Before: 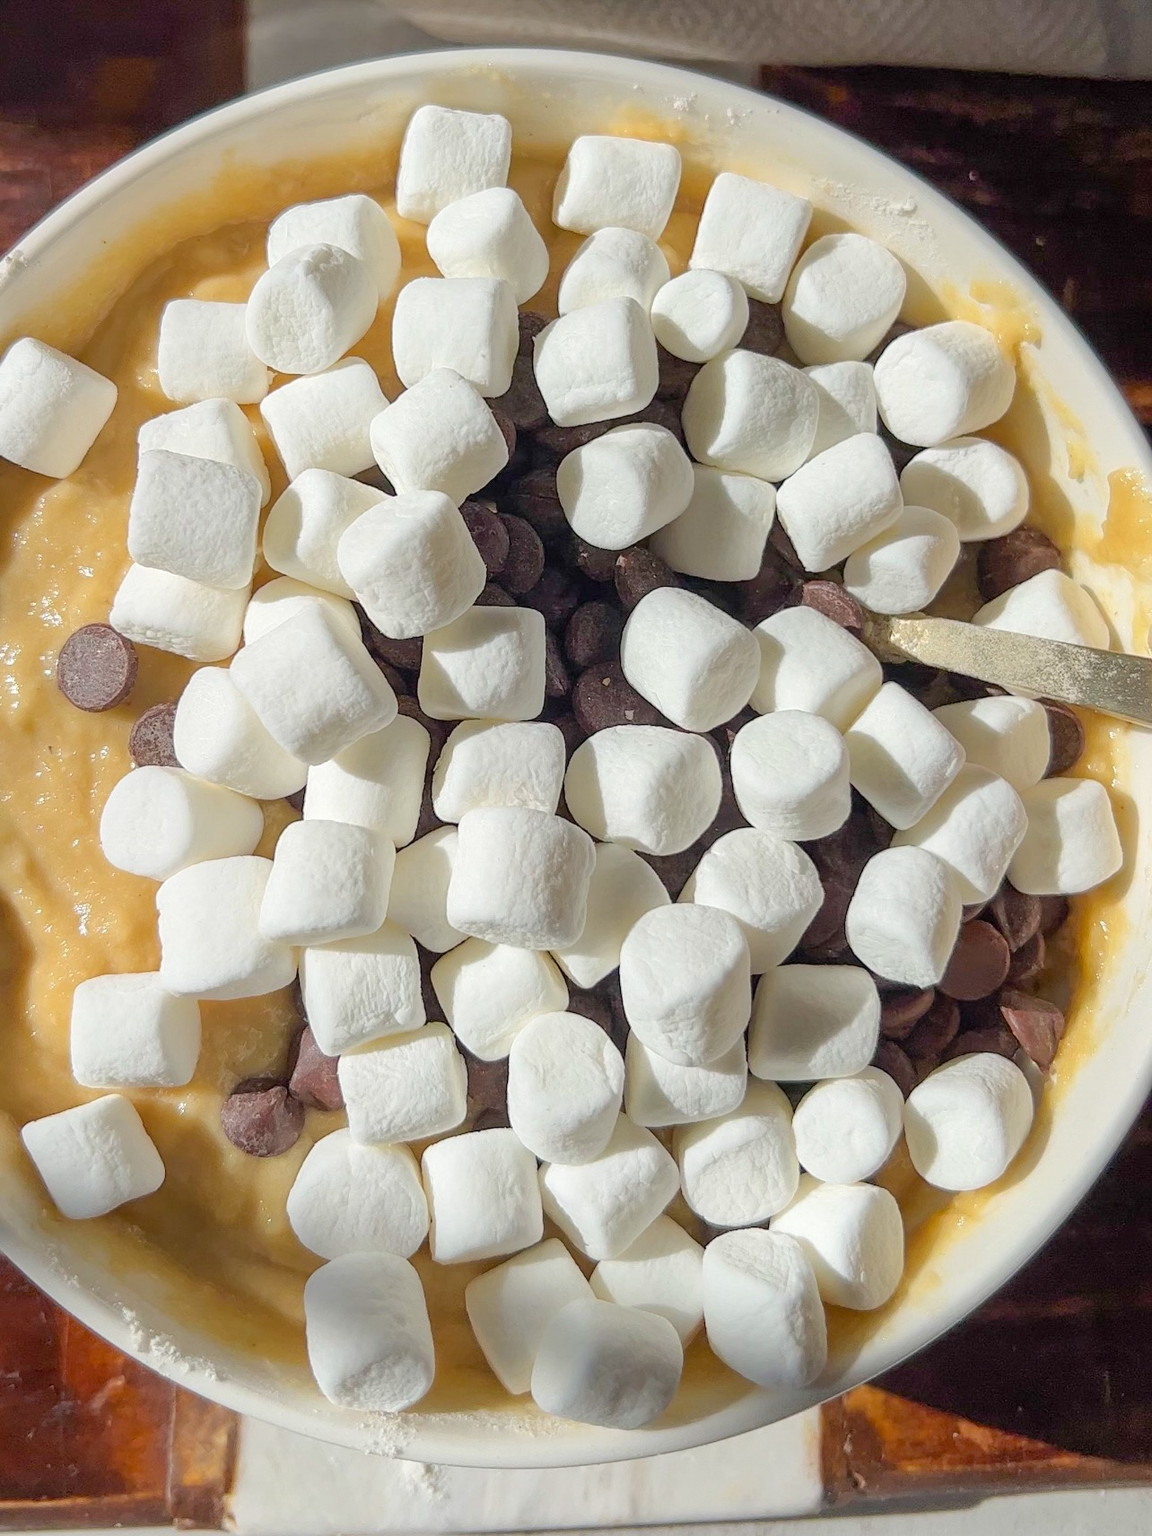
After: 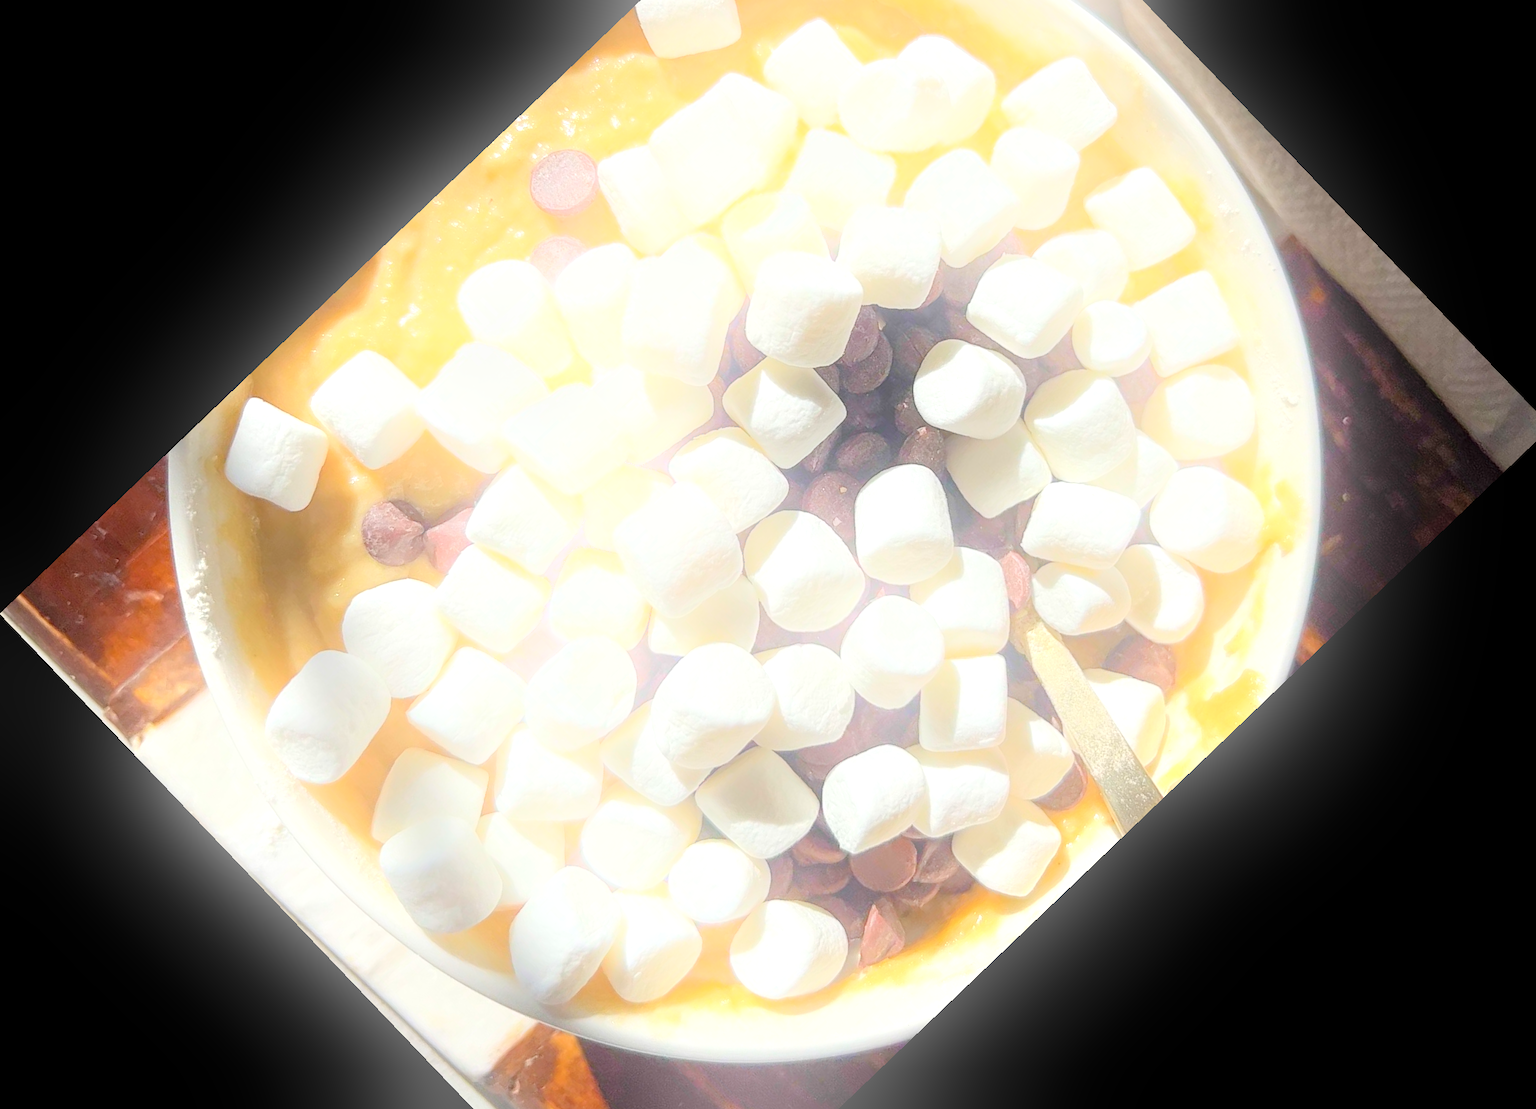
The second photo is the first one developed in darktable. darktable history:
bloom: on, module defaults
exposure: exposure 0.636 EV, compensate highlight preservation false
crop and rotate: angle -46.26°, top 16.234%, right 0.912%, bottom 11.704%
